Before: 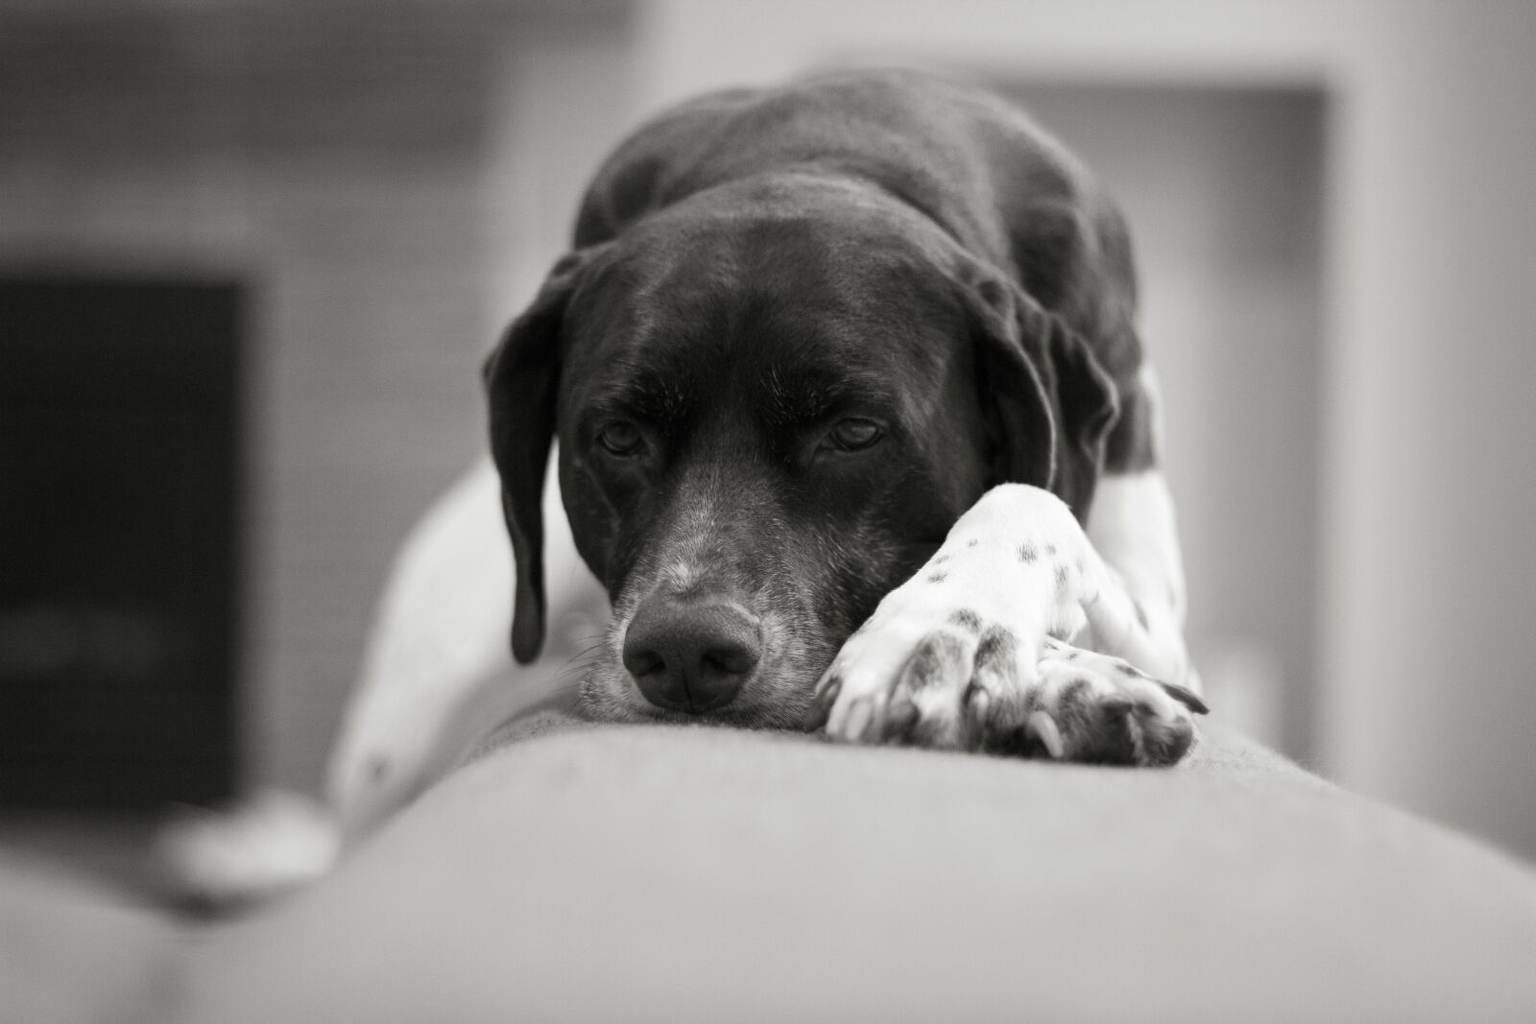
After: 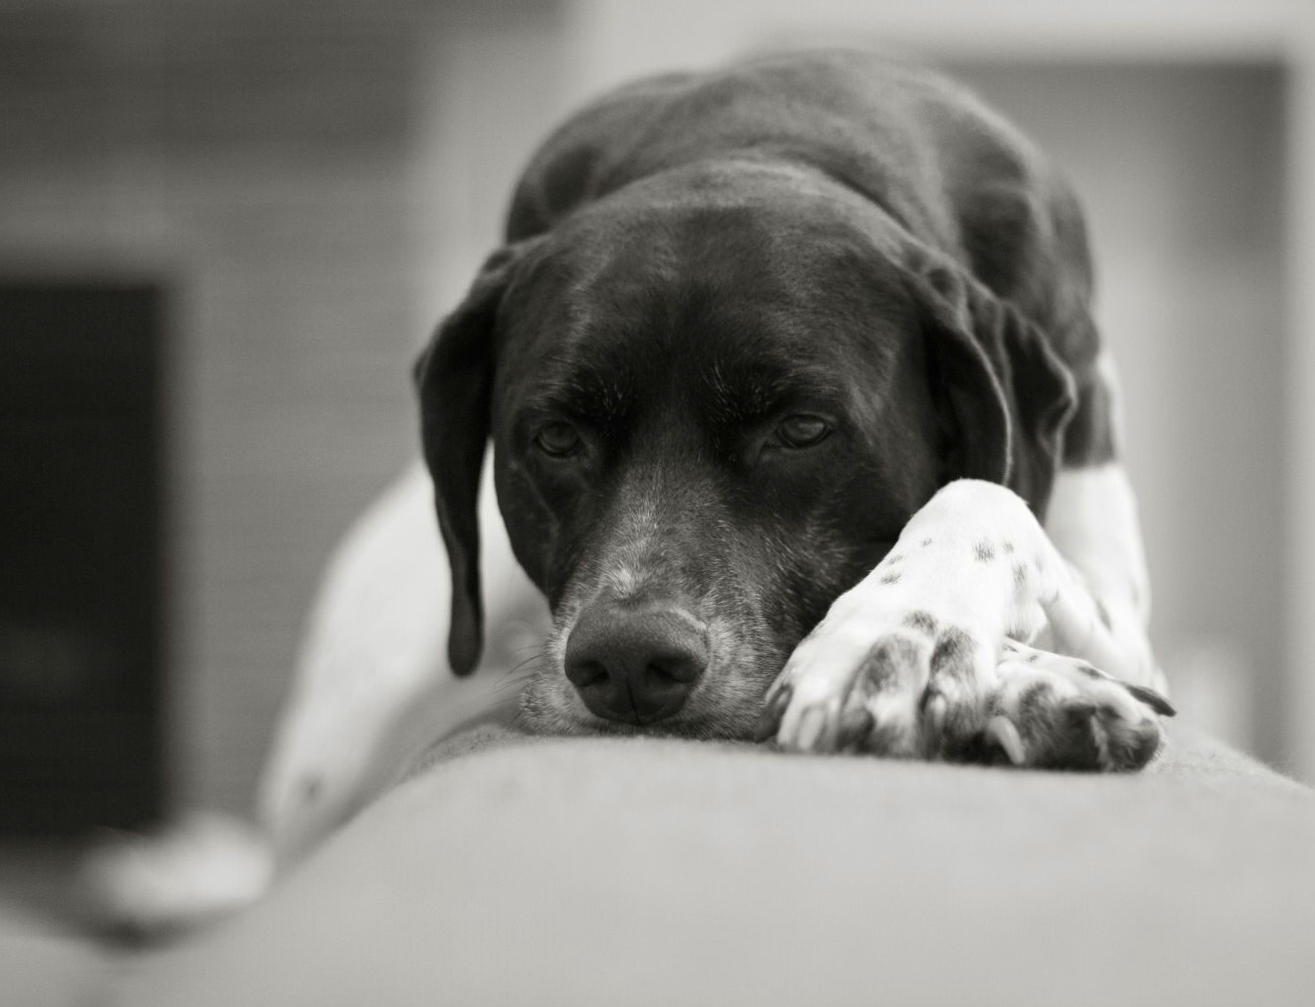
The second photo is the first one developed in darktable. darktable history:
crop and rotate: angle 1°, left 4.281%, top 0.642%, right 11.383%, bottom 2.486%
color zones: curves: ch0 [(0.224, 0.526) (0.75, 0.5)]; ch1 [(0.055, 0.526) (0.224, 0.761) (0.377, 0.526) (0.75, 0.5)]
